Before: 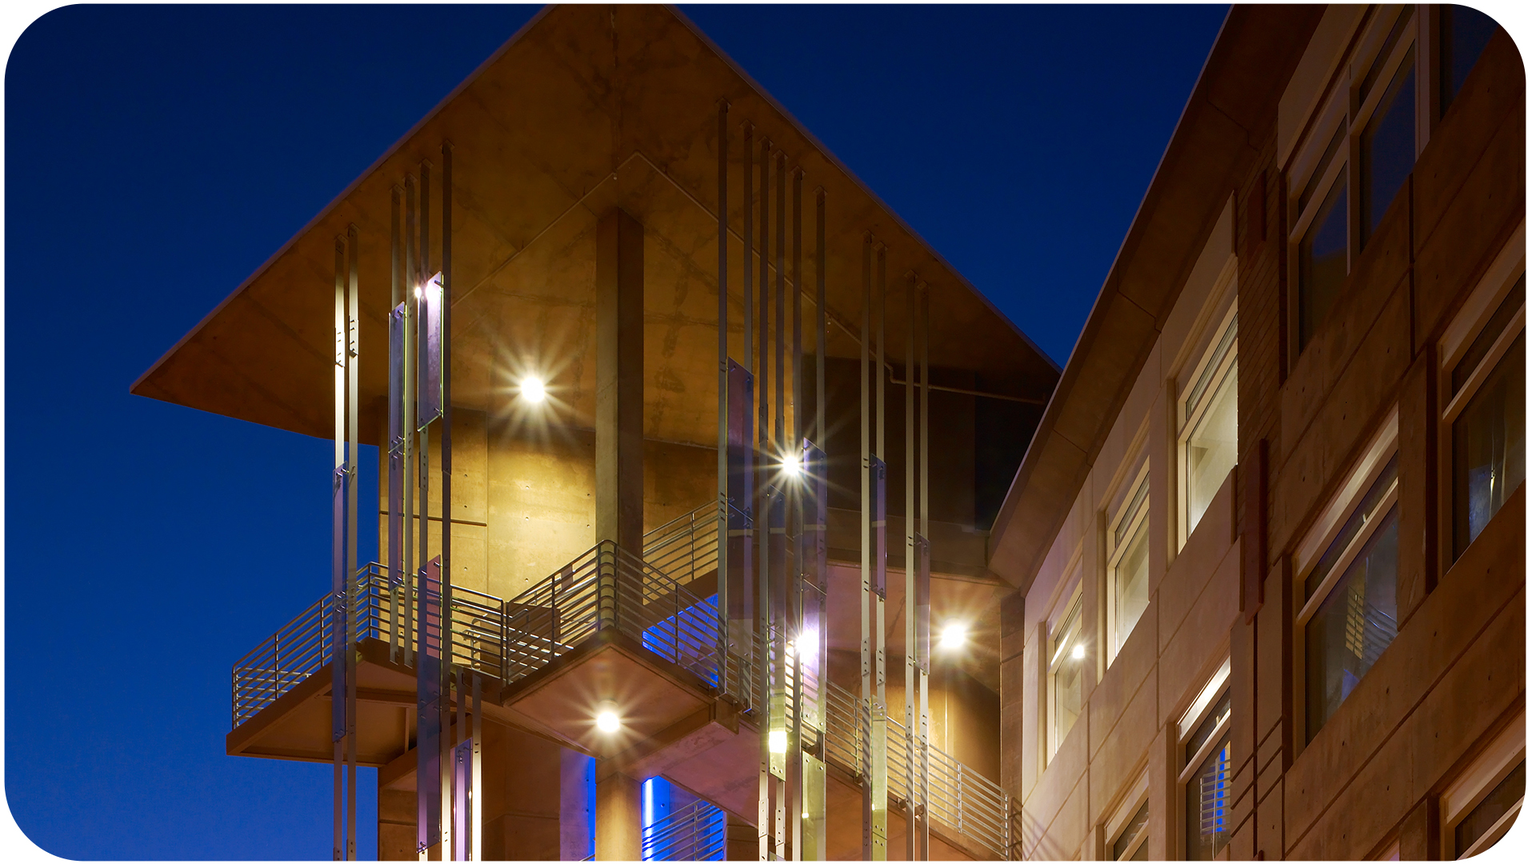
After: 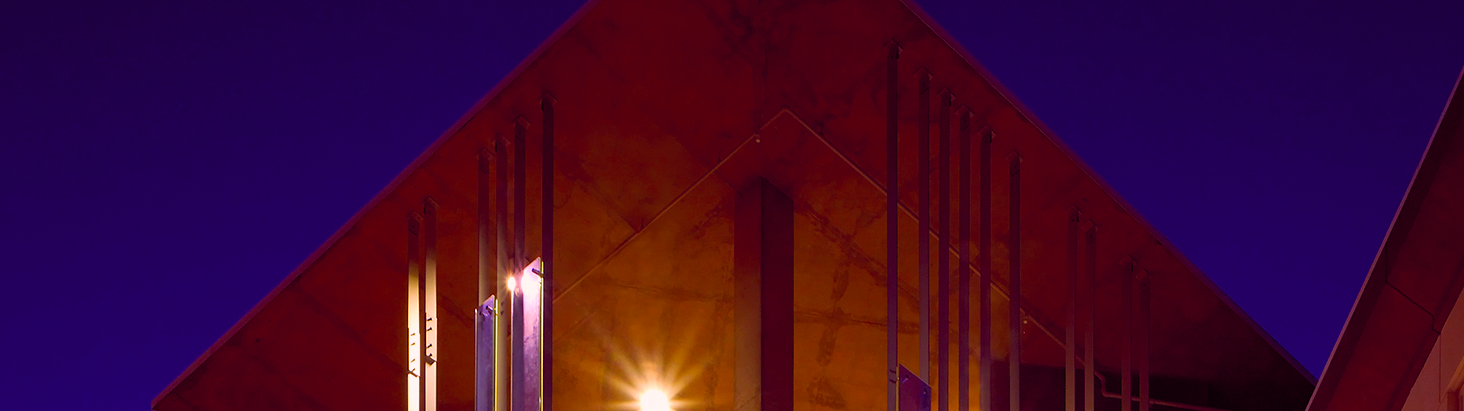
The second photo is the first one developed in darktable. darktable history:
white balance: emerald 1
crop: left 0.579%, top 7.627%, right 23.167%, bottom 54.275%
color correction: highlights a* 12.23, highlights b* 5.41
color balance rgb: shadows lift › chroma 6.43%, shadows lift › hue 305.74°, highlights gain › chroma 2.43%, highlights gain › hue 35.74°, global offset › chroma 0.28%, global offset › hue 320.29°, linear chroma grading › global chroma 5.5%, perceptual saturation grading › global saturation 30%, contrast 5.15%
